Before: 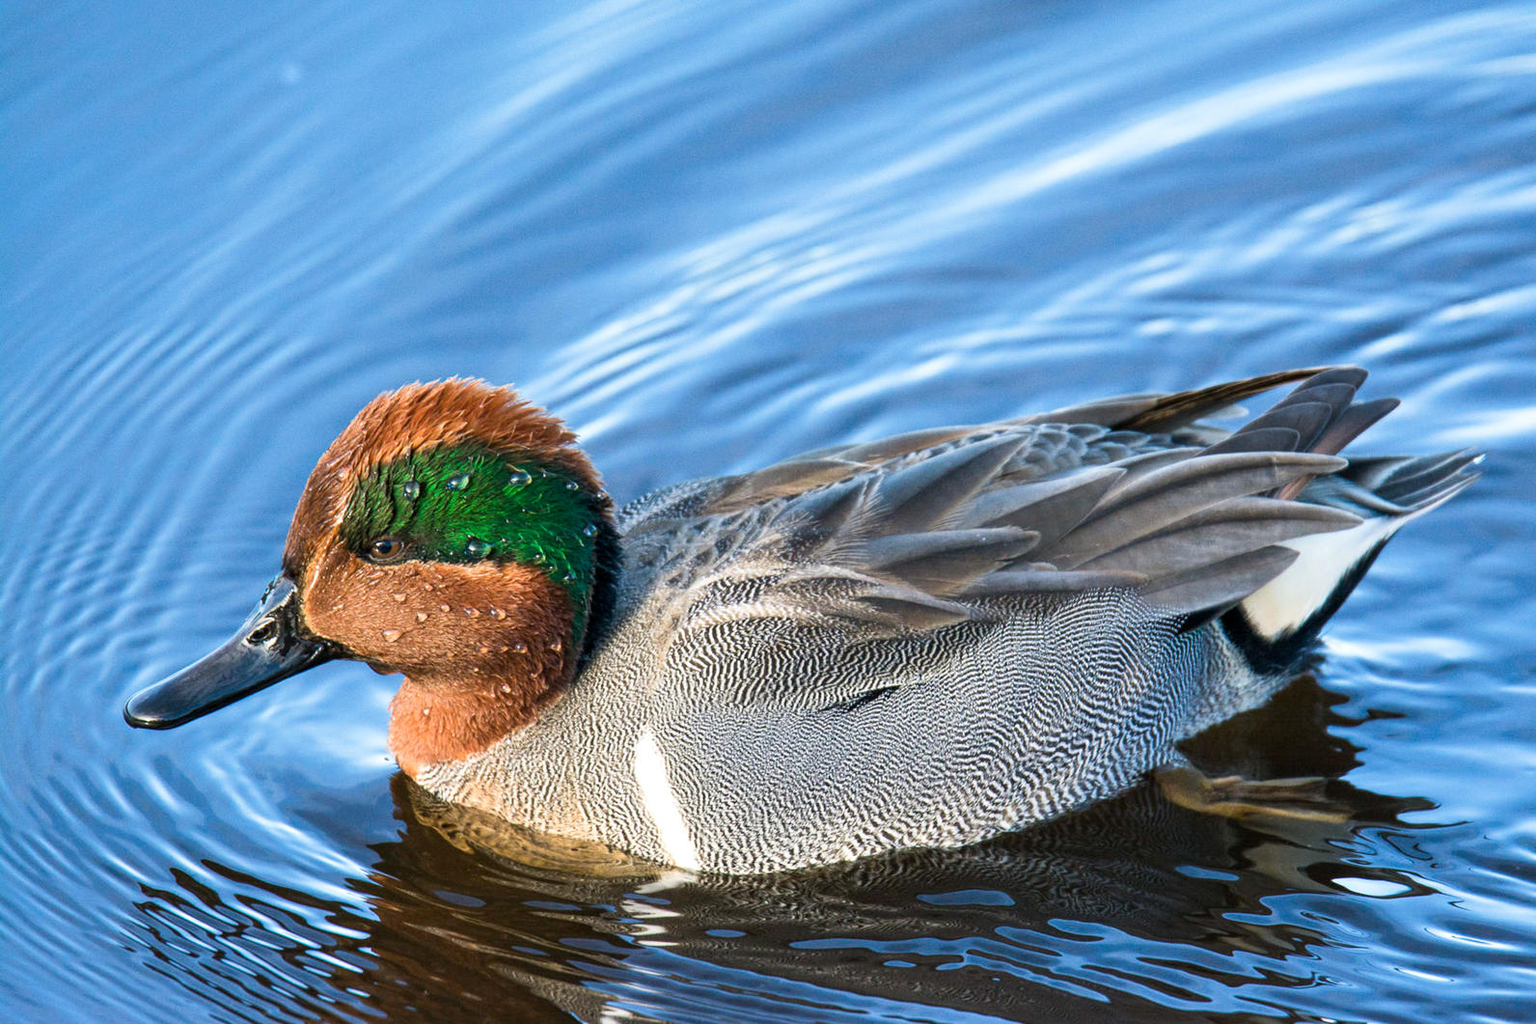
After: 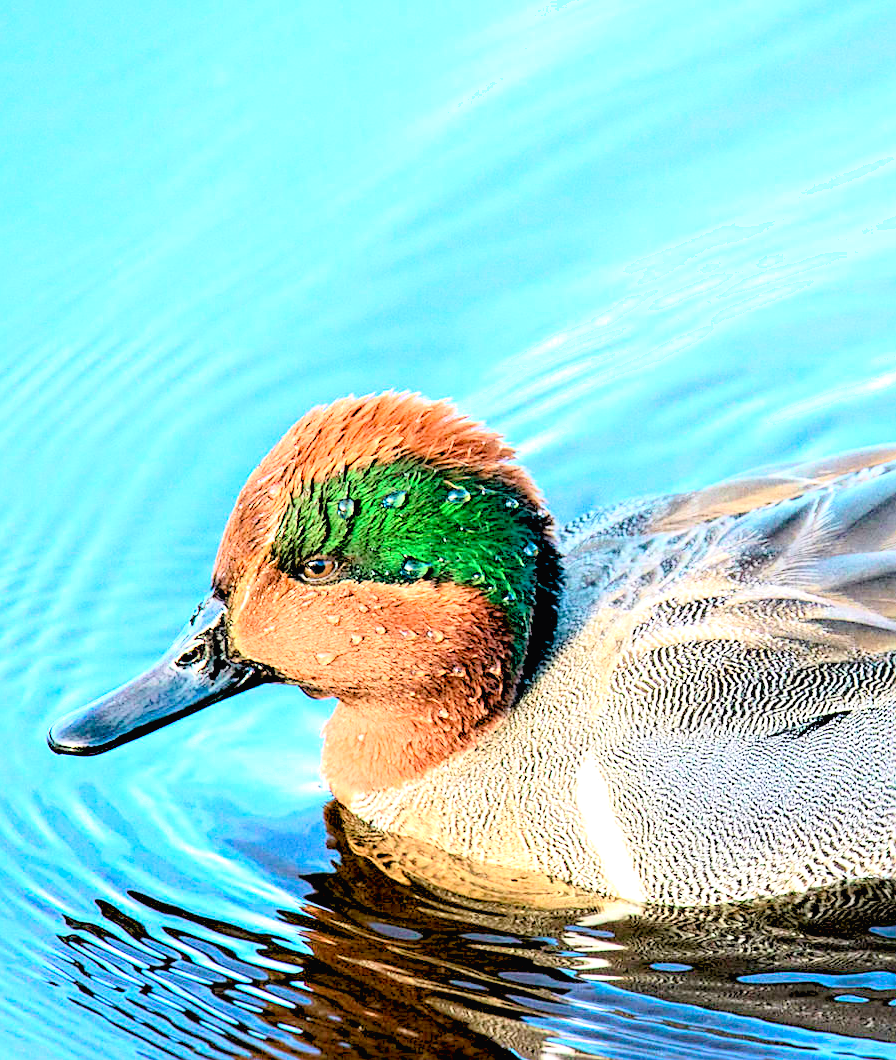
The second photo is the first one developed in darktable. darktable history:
tone curve: curves: ch0 [(0, 0.013) (0.054, 0.018) (0.205, 0.191) (0.289, 0.292) (0.39, 0.424) (0.493, 0.551) (0.647, 0.752) (0.796, 0.887) (1, 0.998)]; ch1 [(0, 0) (0.371, 0.339) (0.477, 0.452) (0.494, 0.495) (0.501, 0.501) (0.51, 0.516) (0.54, 0.557) (0.572, 0.605) (0.66, 0.701) (0.783, 0.804) (1, 1)]; ch2 [(0, 0) (0.32, 0.281) (0.403, 0.399) (0.441, 0.428) (0.47, 0.469) (0.498, 0.496) (0.524, 0.543) (0.551, 0.579) (0.633, 0.665) (0.7, 0.711) (1, 1)], color space Lab, independent channels, preserve colors none
rgb levels: preserve colors sum RGB, levels [[0.038, 0.433, 0.934], [0, 0.5, 1], [0, 0.5, 1]]
exposure: black level correction 0.008, exposure 0.979 EV, compensate highlight preservation false
sharpen: on, module defaults
crop: left 5.114%, right 38.589%
shadows and highlights: shadows -23.08, highlights 46.15, soften with gaussian
